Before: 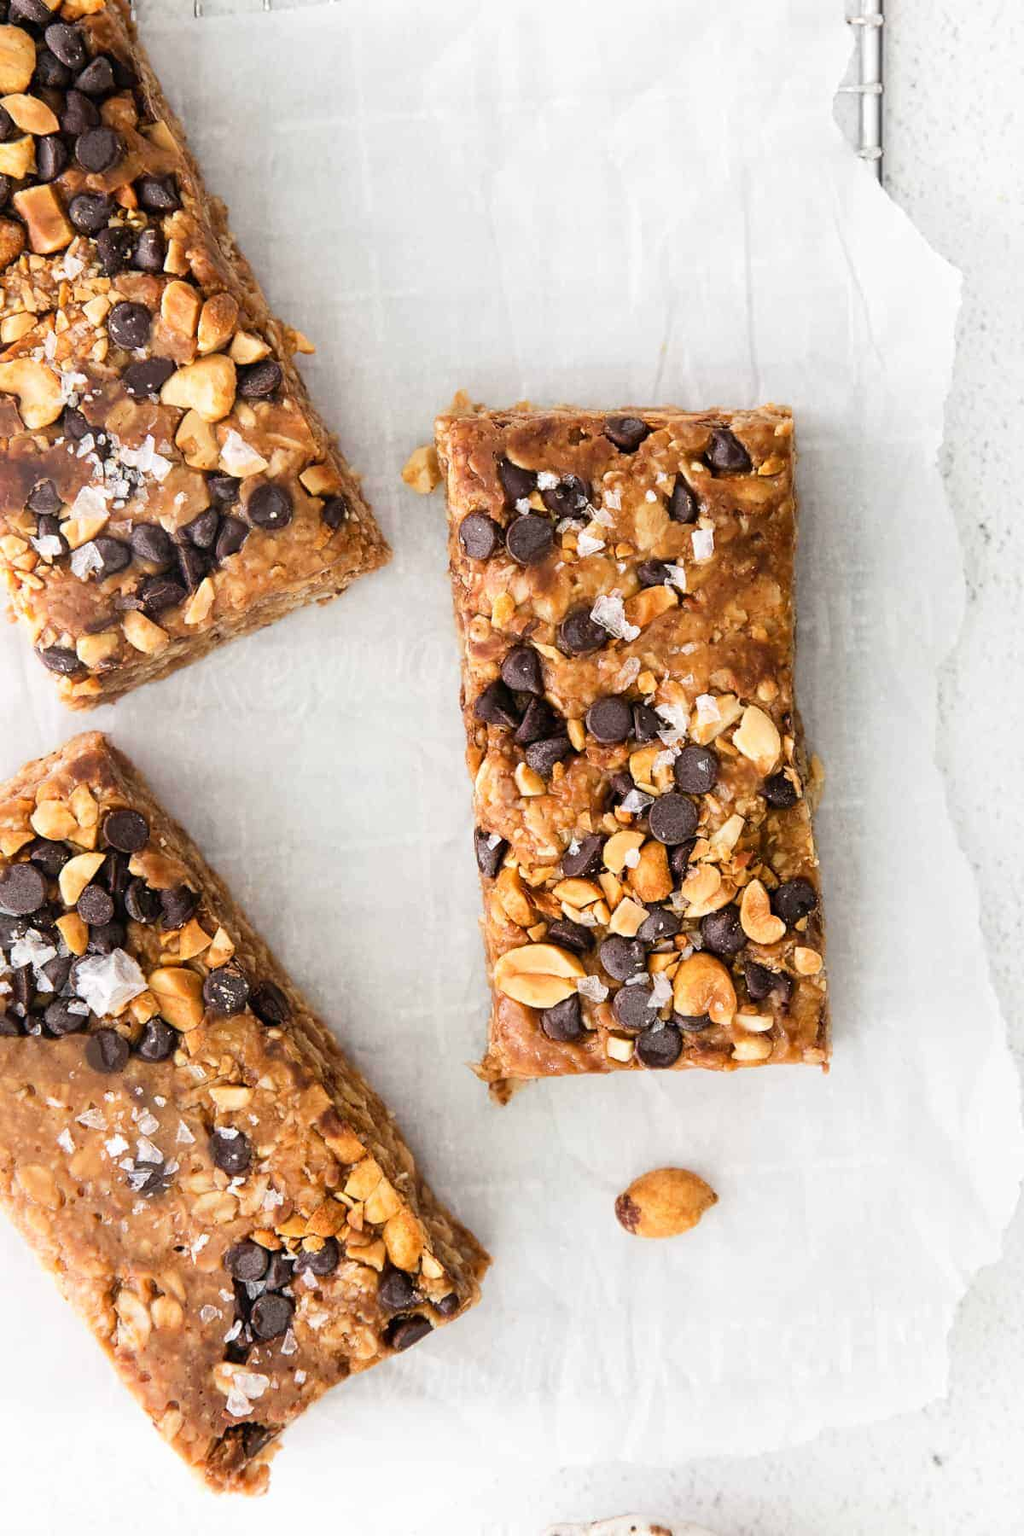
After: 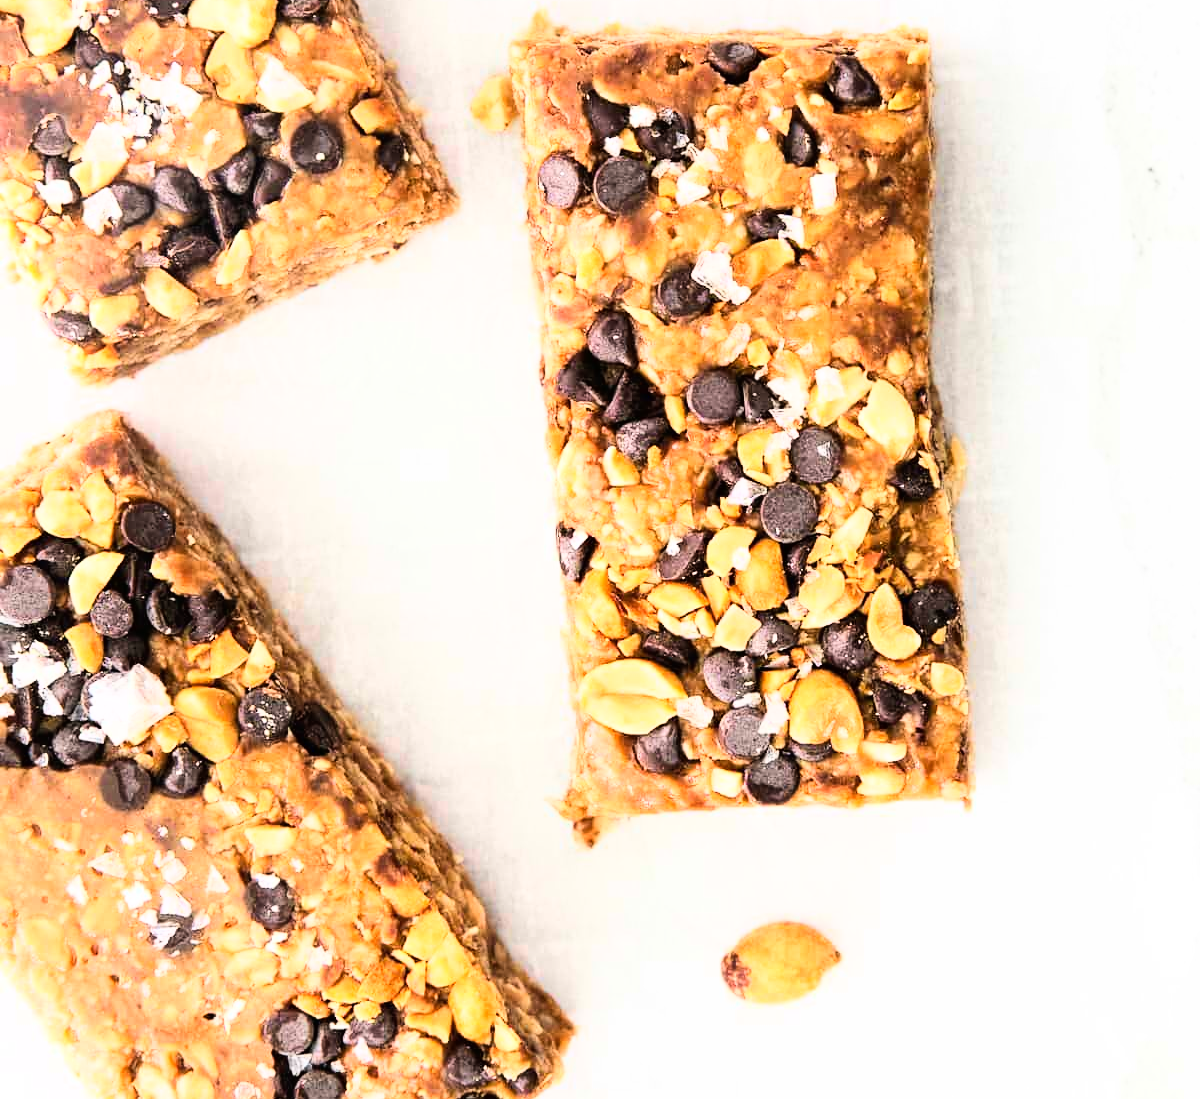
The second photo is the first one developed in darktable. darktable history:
crop and rotate: top 24.882%, bottom 14.016%
base curve: curves: ch0 [(0, 0) (0.007, 0.004) (0.027, 0.03) (0.046, 0.07) (0.207, 0.54) (0.442, 0.872) (0.673, 0.972) (1, 1)]
